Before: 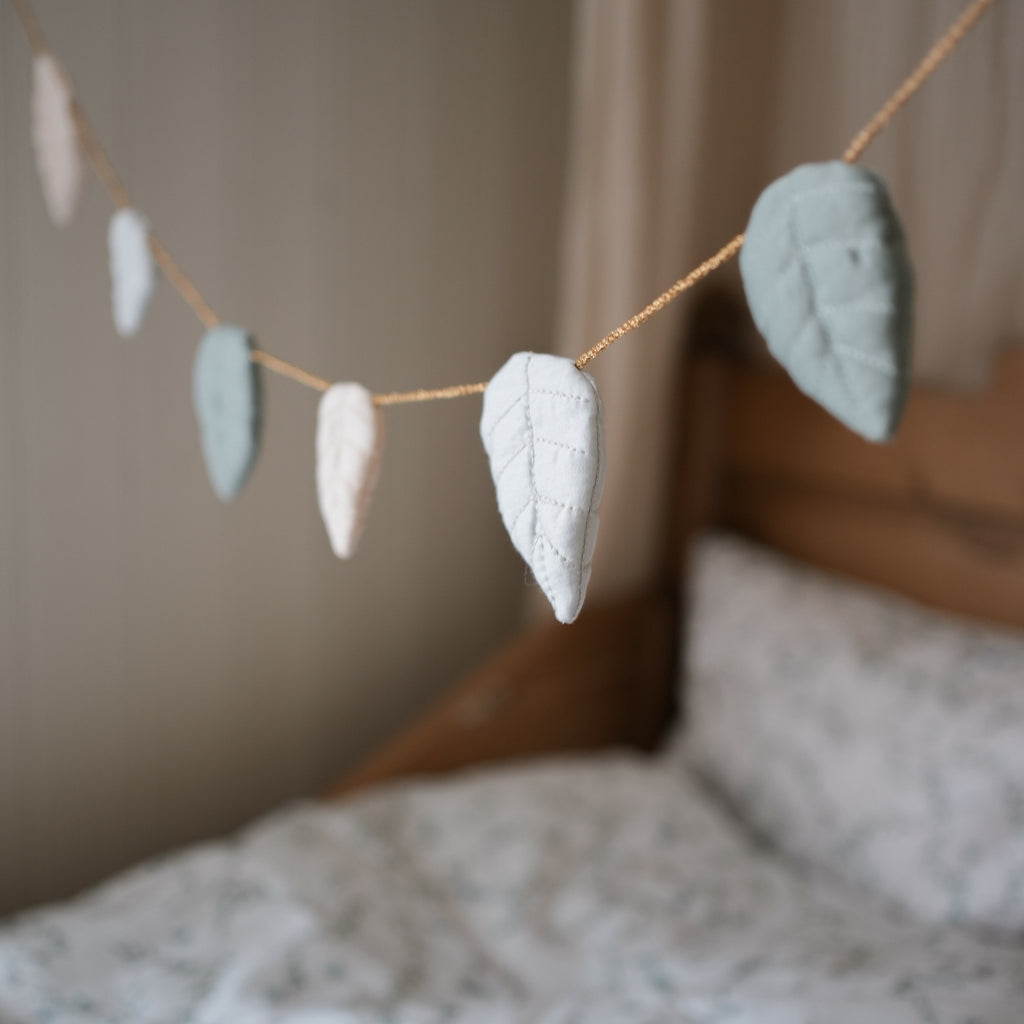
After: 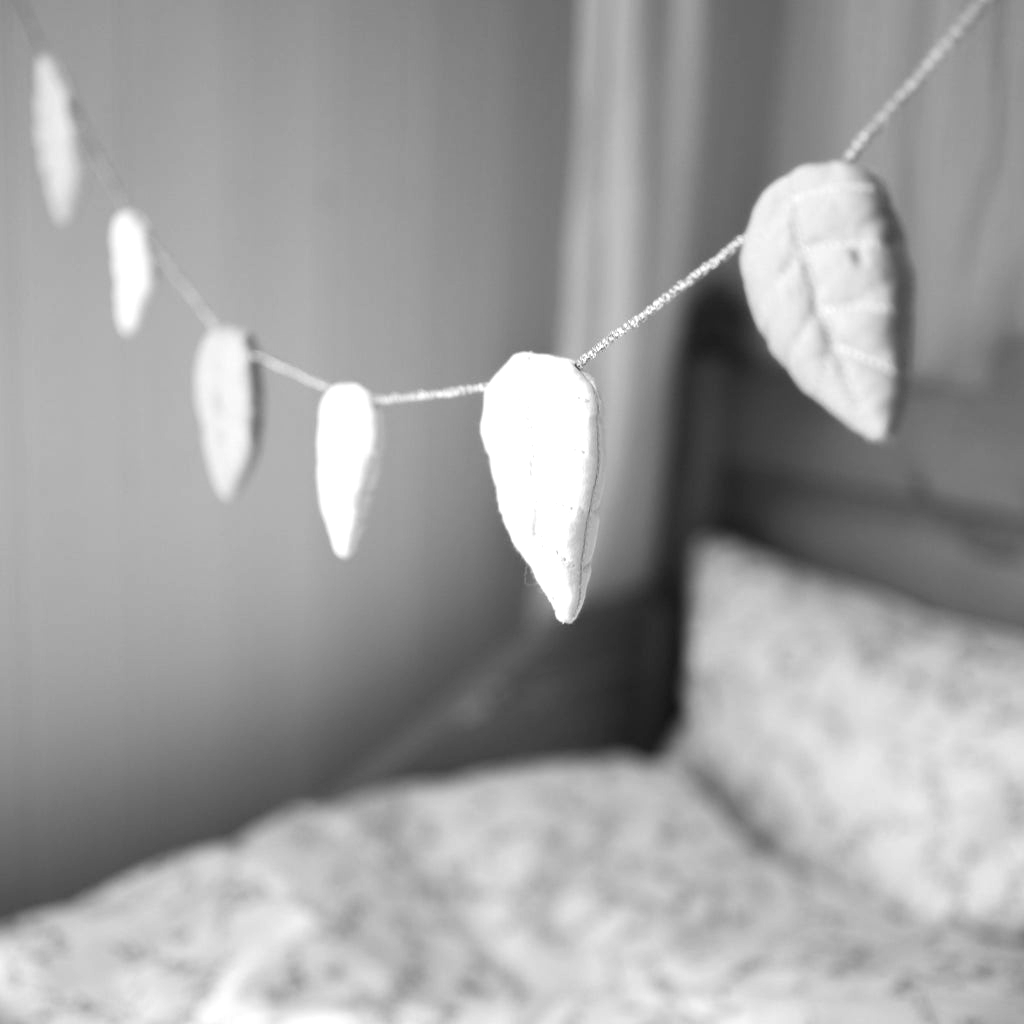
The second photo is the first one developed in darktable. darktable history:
exposure: black level correction 0, exposure 0.95 EV, compensate exposure bias true, compensate highlight preservation false
monochrome: on, module defaults
